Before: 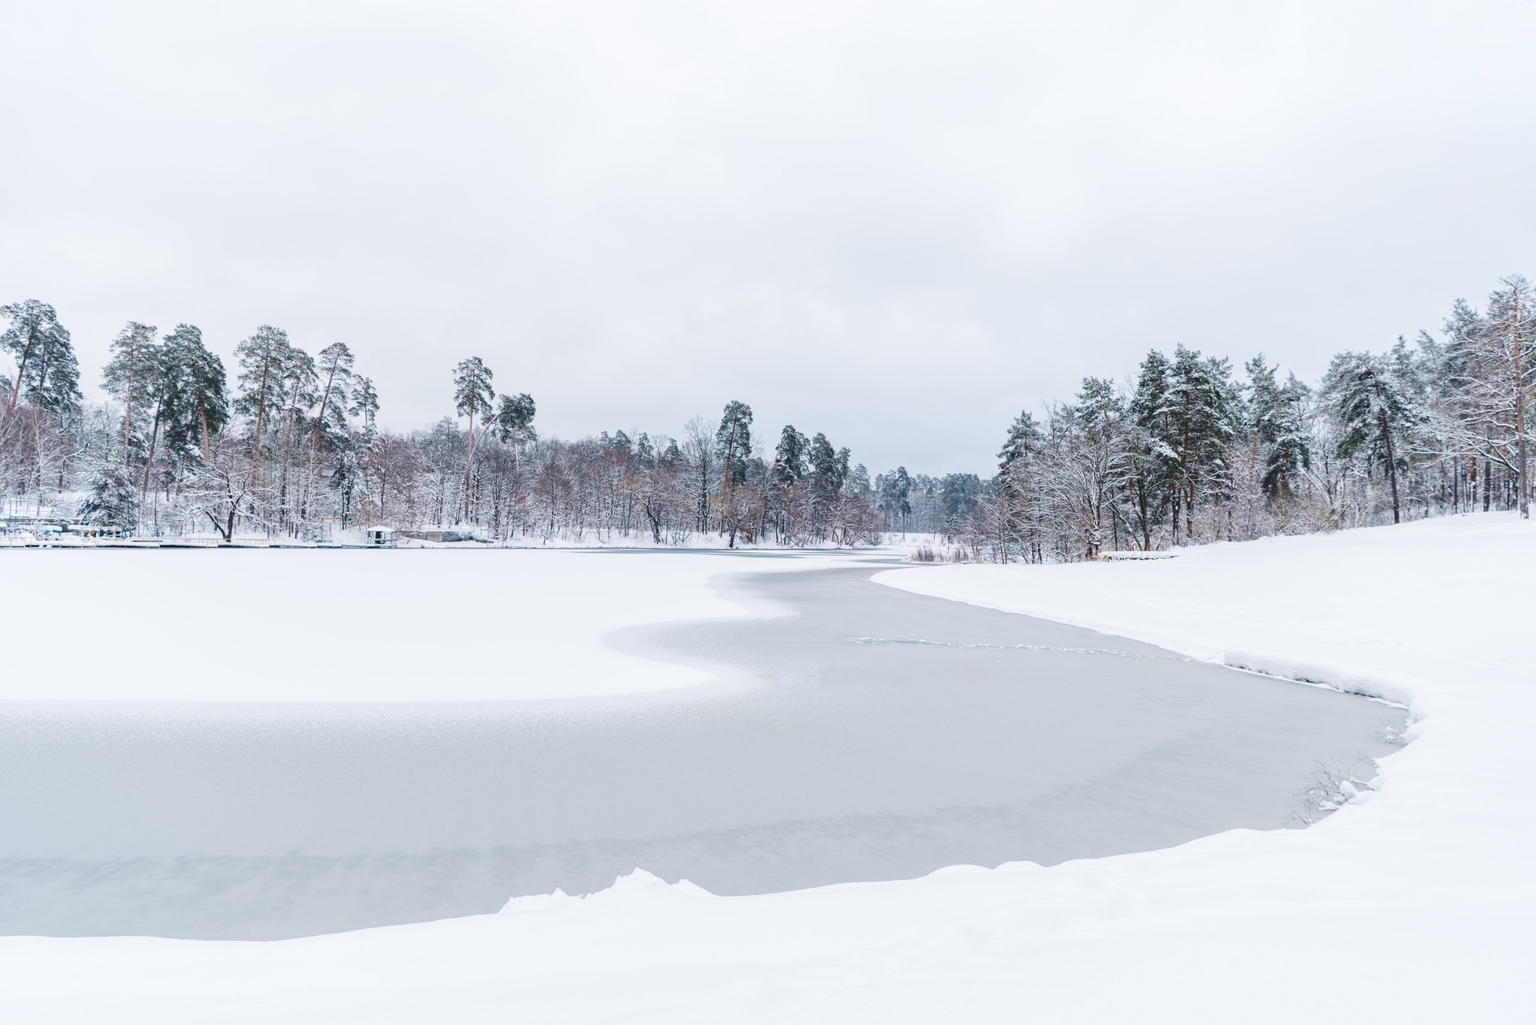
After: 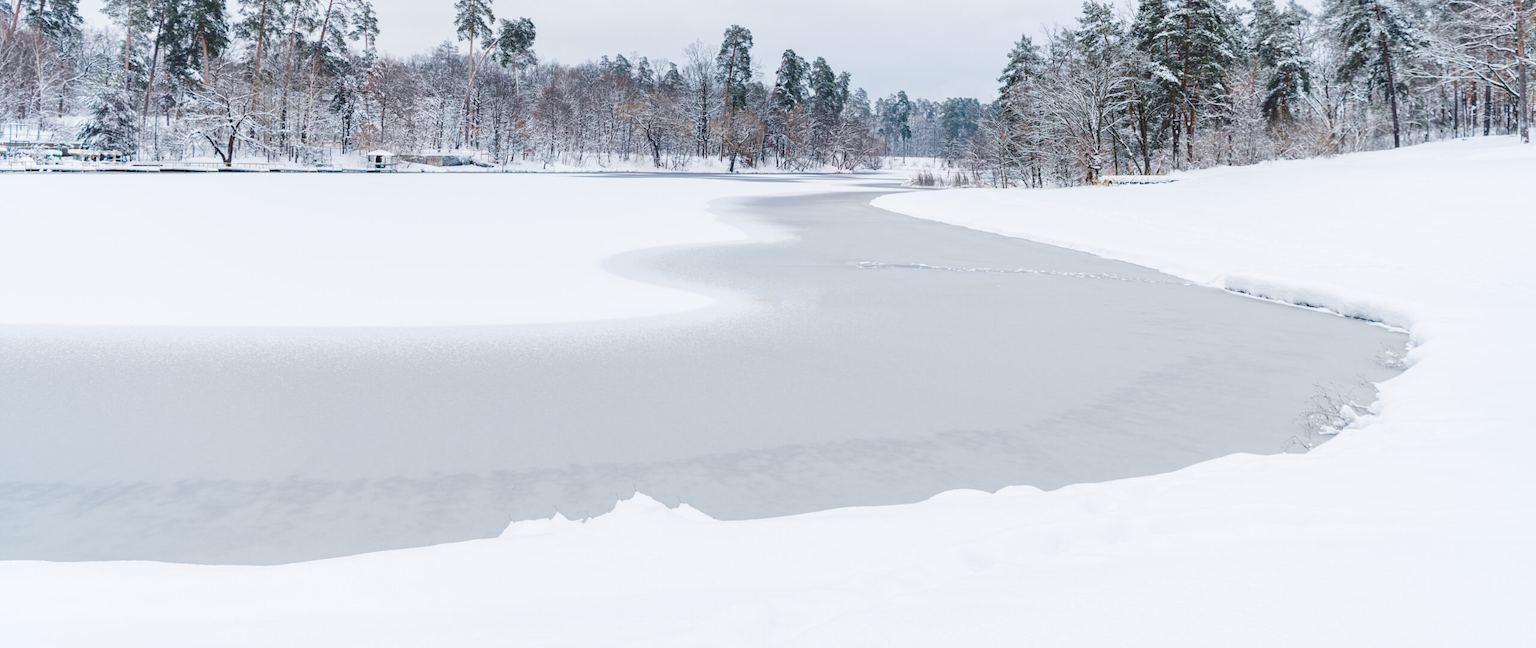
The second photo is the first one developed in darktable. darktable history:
crop and rotate: top 36.71%
tone equalizer: on, module defaults
